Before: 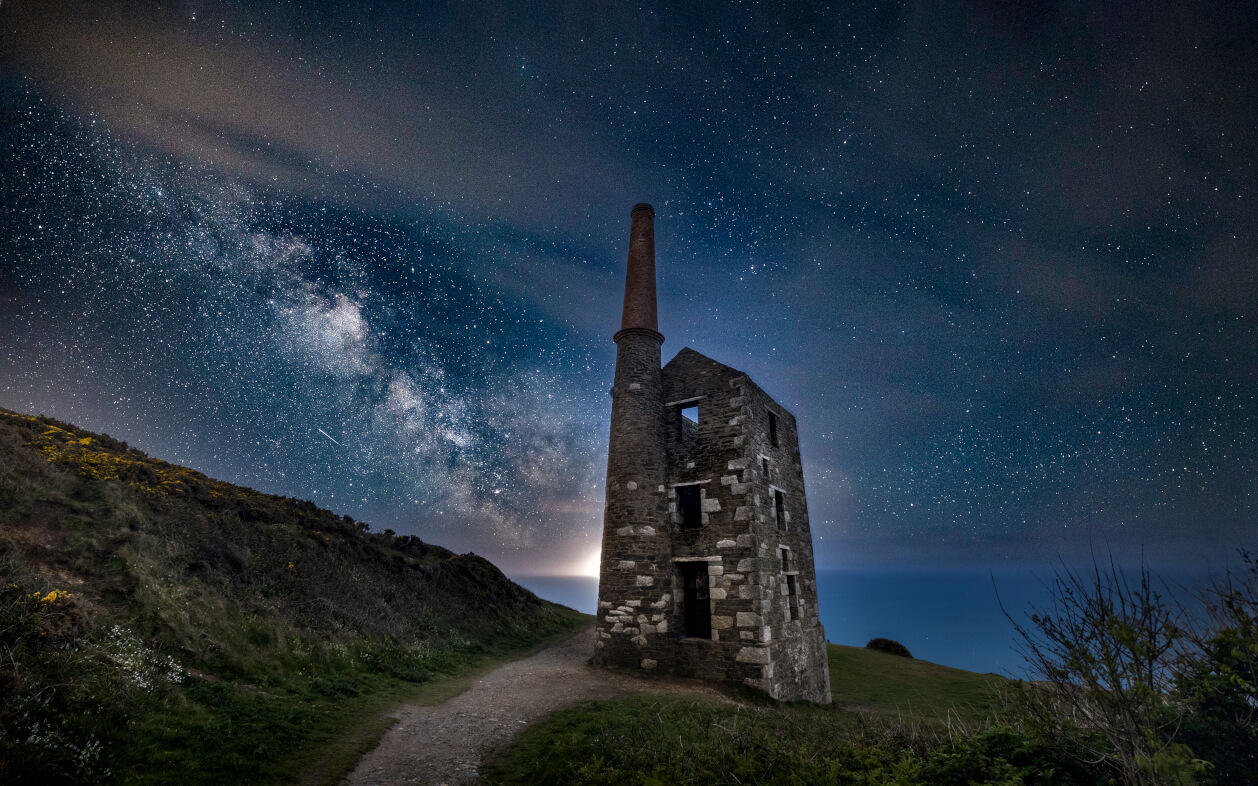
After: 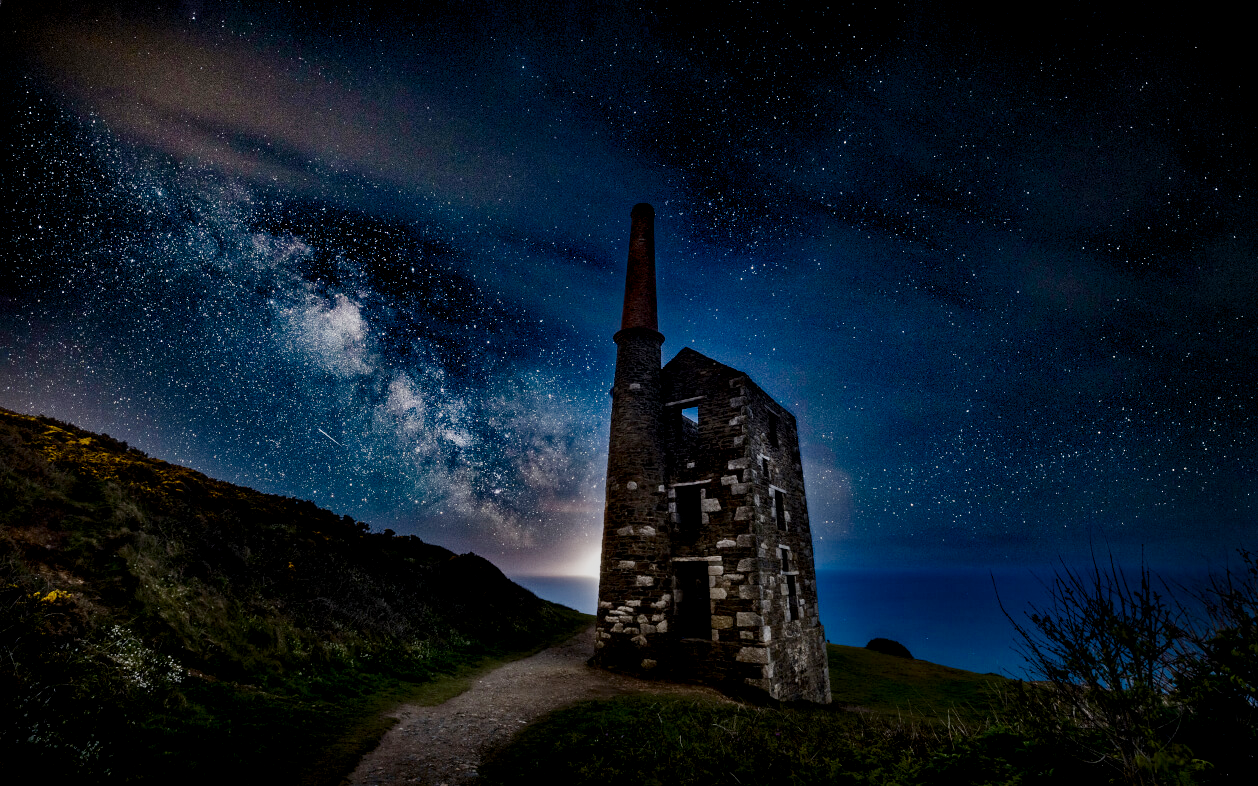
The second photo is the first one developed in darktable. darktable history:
color calibration: output colorfulness [0, 0.315, 0, 0], illuminant same as pipeline (D50), adaptation none (bypass), x 0.332, y 0.334, temperature 5010.19 K, saturation algorithm version 1 (2020)
exposure: black level correction -0.002, exposure 0.534 EV, compensate highlight preservation false
filmic rgb: black relative exposure -7.26 EV, white relative exposure 5.07 EV, threshold 2.96 EV, hardness 3.22, add noise in highlights 0, preserve chrominance no, color science v3 (2019), use custom middle-gray values true, contrast in highlights soft, enable highlight reconstruction true
levels: levels [0.016, 0.5, 0.996]
sharpen: radius 2.87, amount 0.878, threshold 47.316
tone equalizer: on, module defaults
contrast brightness saturation: contrast 0.134, brightness -0.236, saturation 0.137
local contrast: mode bilateral grid, contrast 19, coarseness 50, detail 119%, midtone range 0.2
